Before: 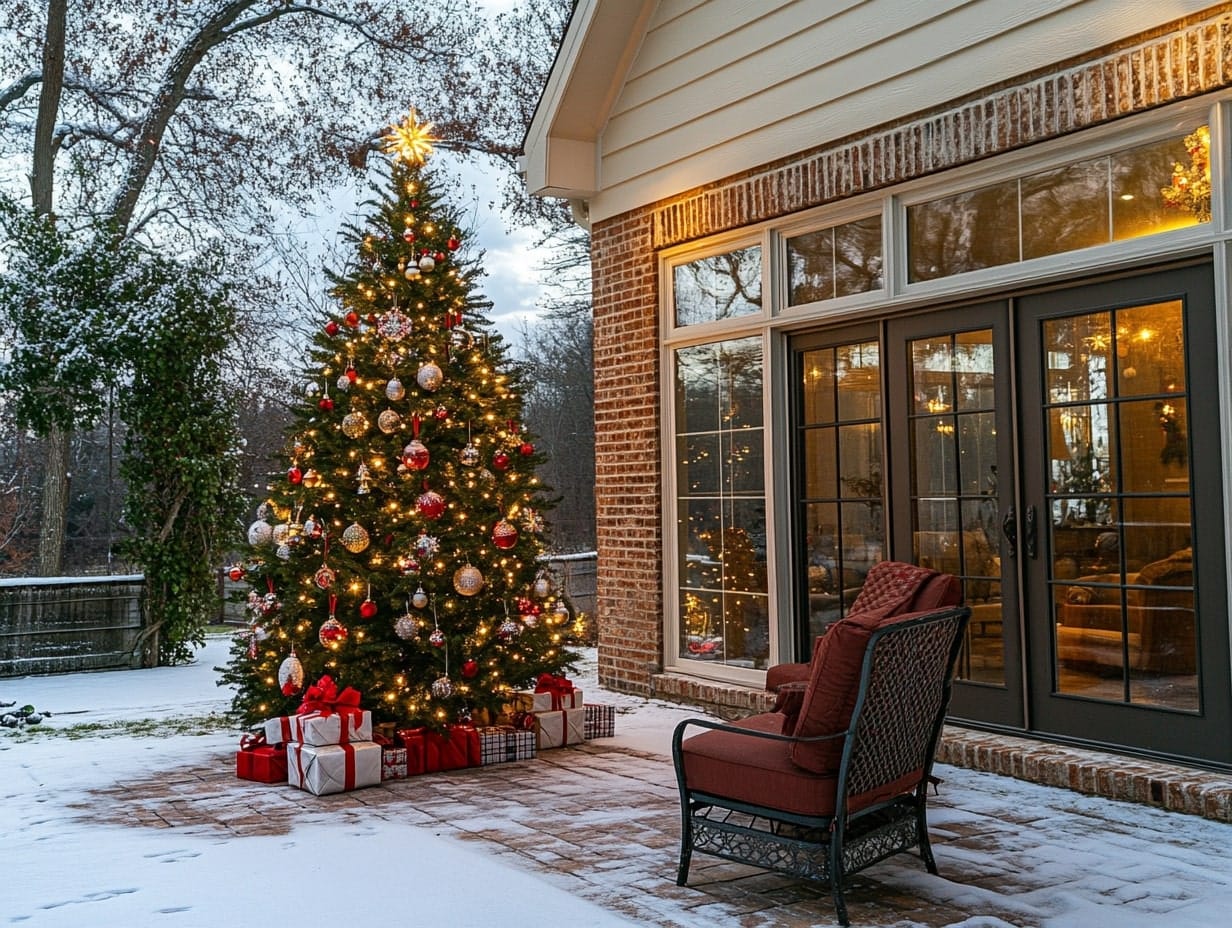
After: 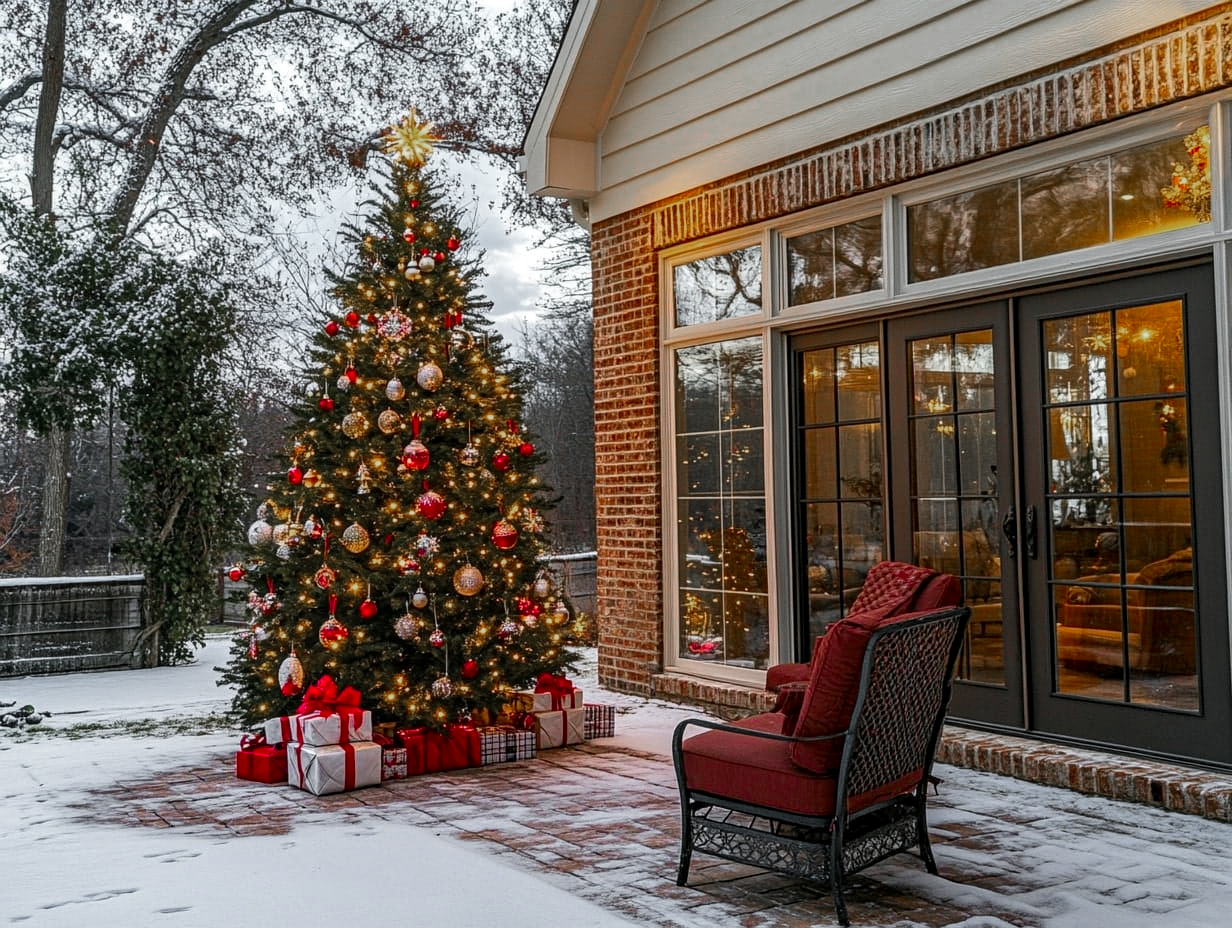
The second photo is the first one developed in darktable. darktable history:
color zones: curves: ch0 [(0, 0.48) (0.209, 0.398) (0.305, 0.332) (0.429, 0.493) (0.571, 0.5) (0.714, 0.5) (0.857, 0.5) (1, 0.48)]; ch1 [(0, 0.736) (0.143, 0.625) (0.225, 0.371) (0.429, 0.256) (0.571, 0.241) (0.714, 0.213) (0.857, 0.48) (1, 0.736)]; ch2 [(0, 0.448) (0.143, 0.498) (0.286, 0.5) (0.429, 0.5) (0.571, 0.5) (0.714, 0.5) (0.857, 0.5) (1, 0.448)]
local contrast: on, module defaults
